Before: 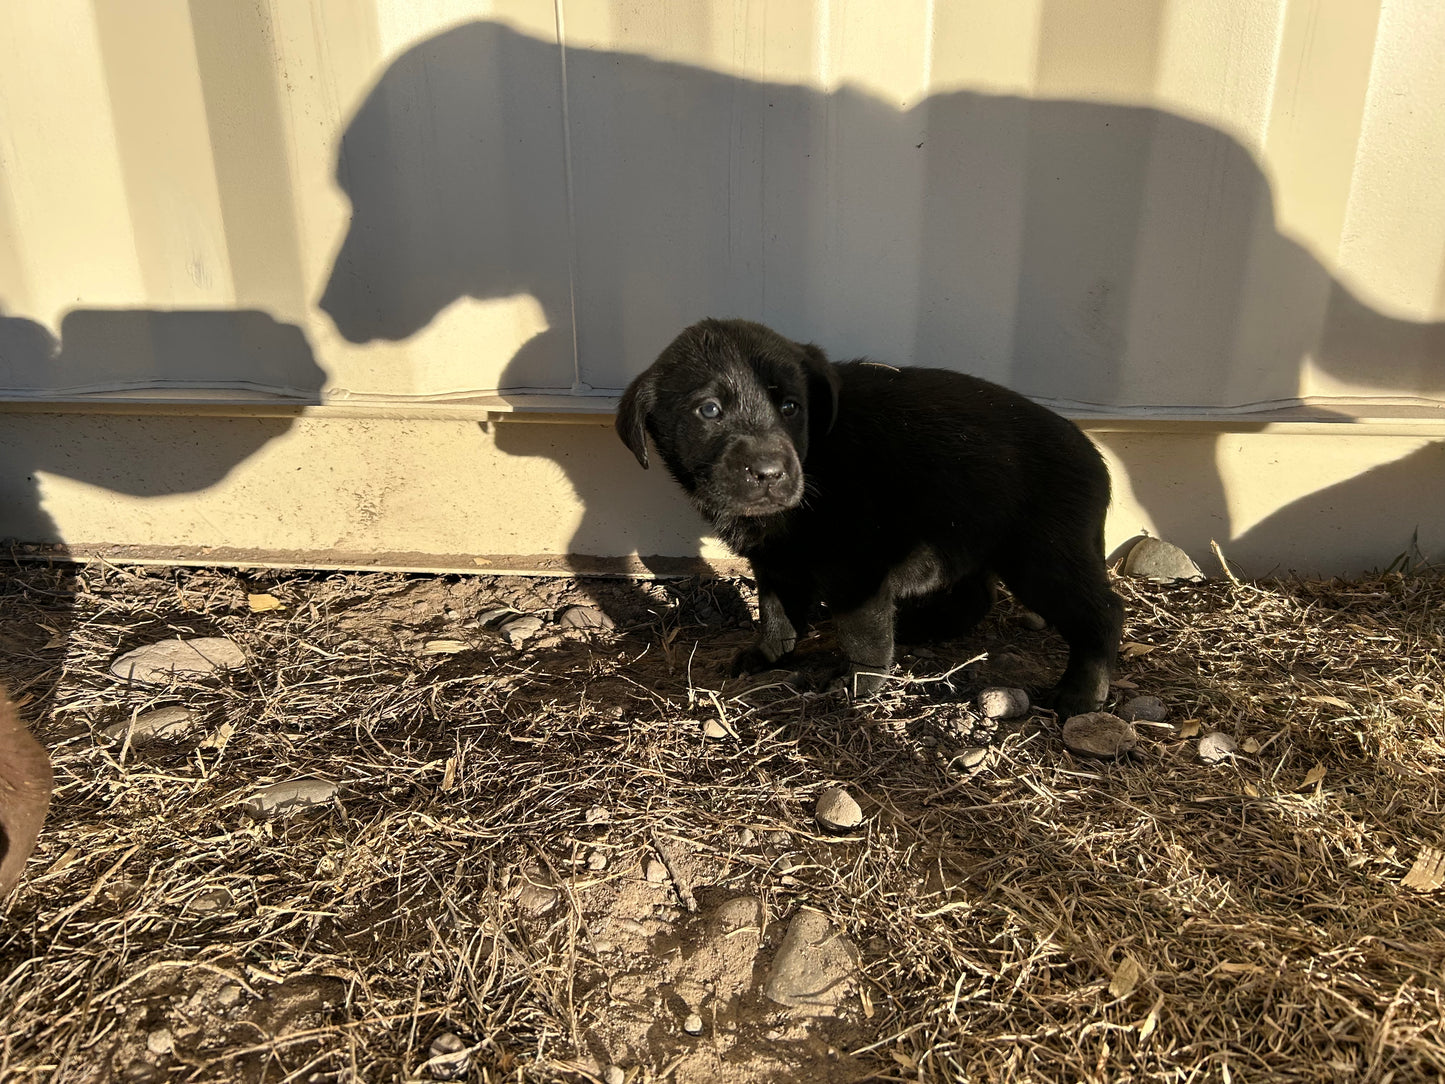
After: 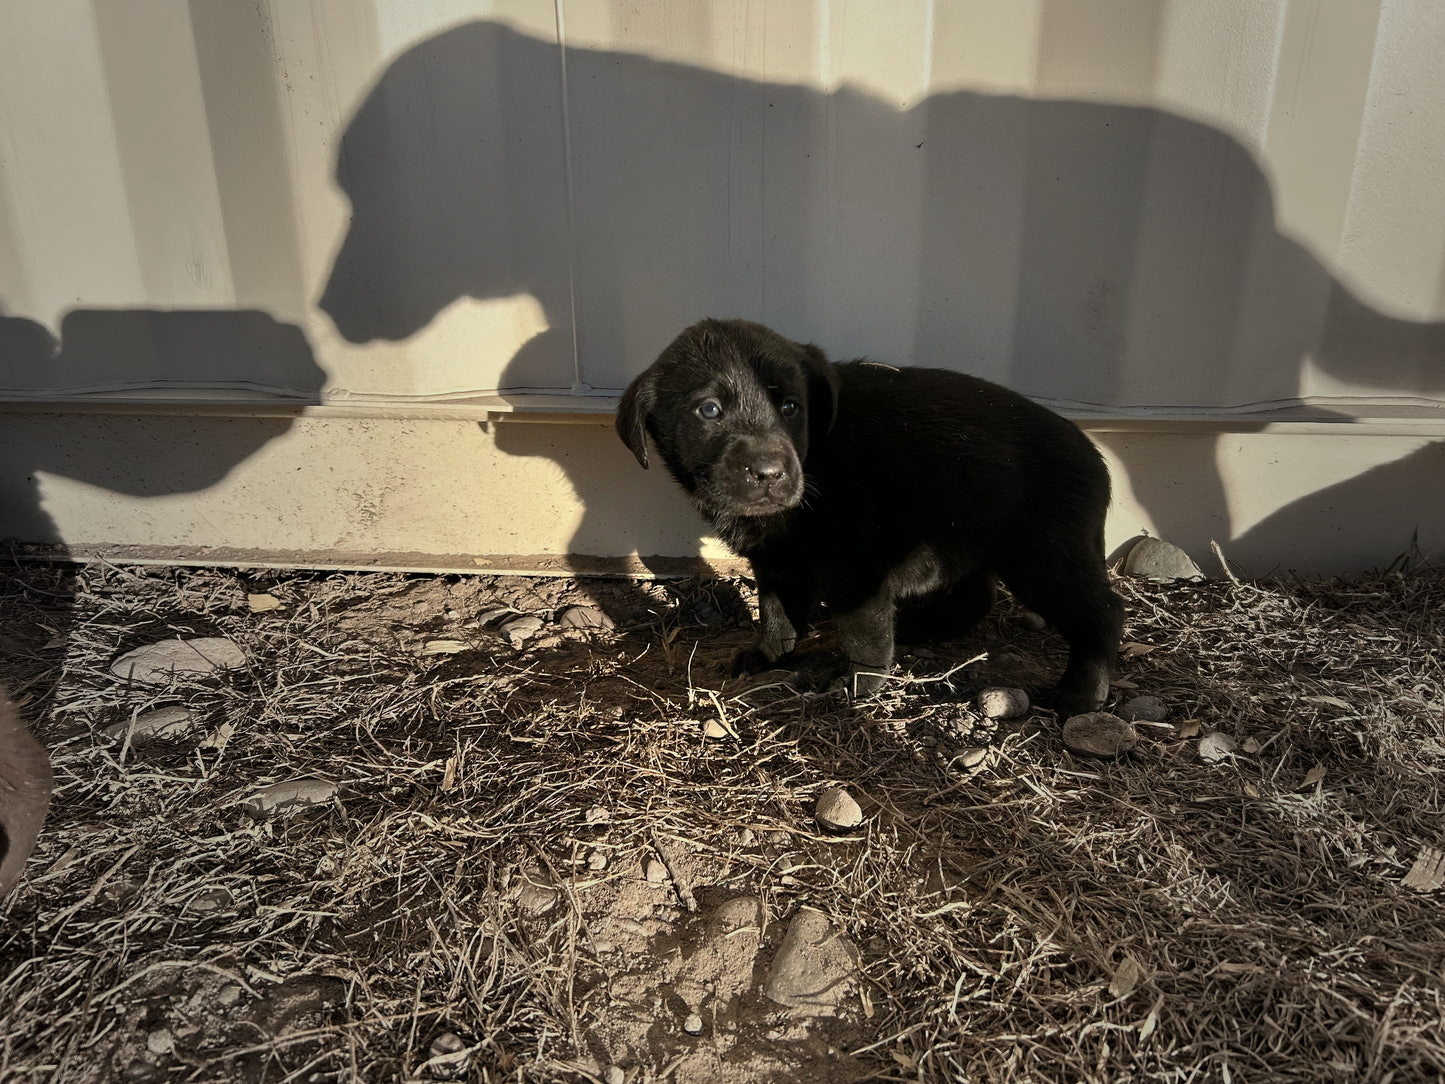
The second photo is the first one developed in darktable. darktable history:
vignetting: fall-off start 16.76%, fall-off radius 100.3%, width/height ratio 0.715
